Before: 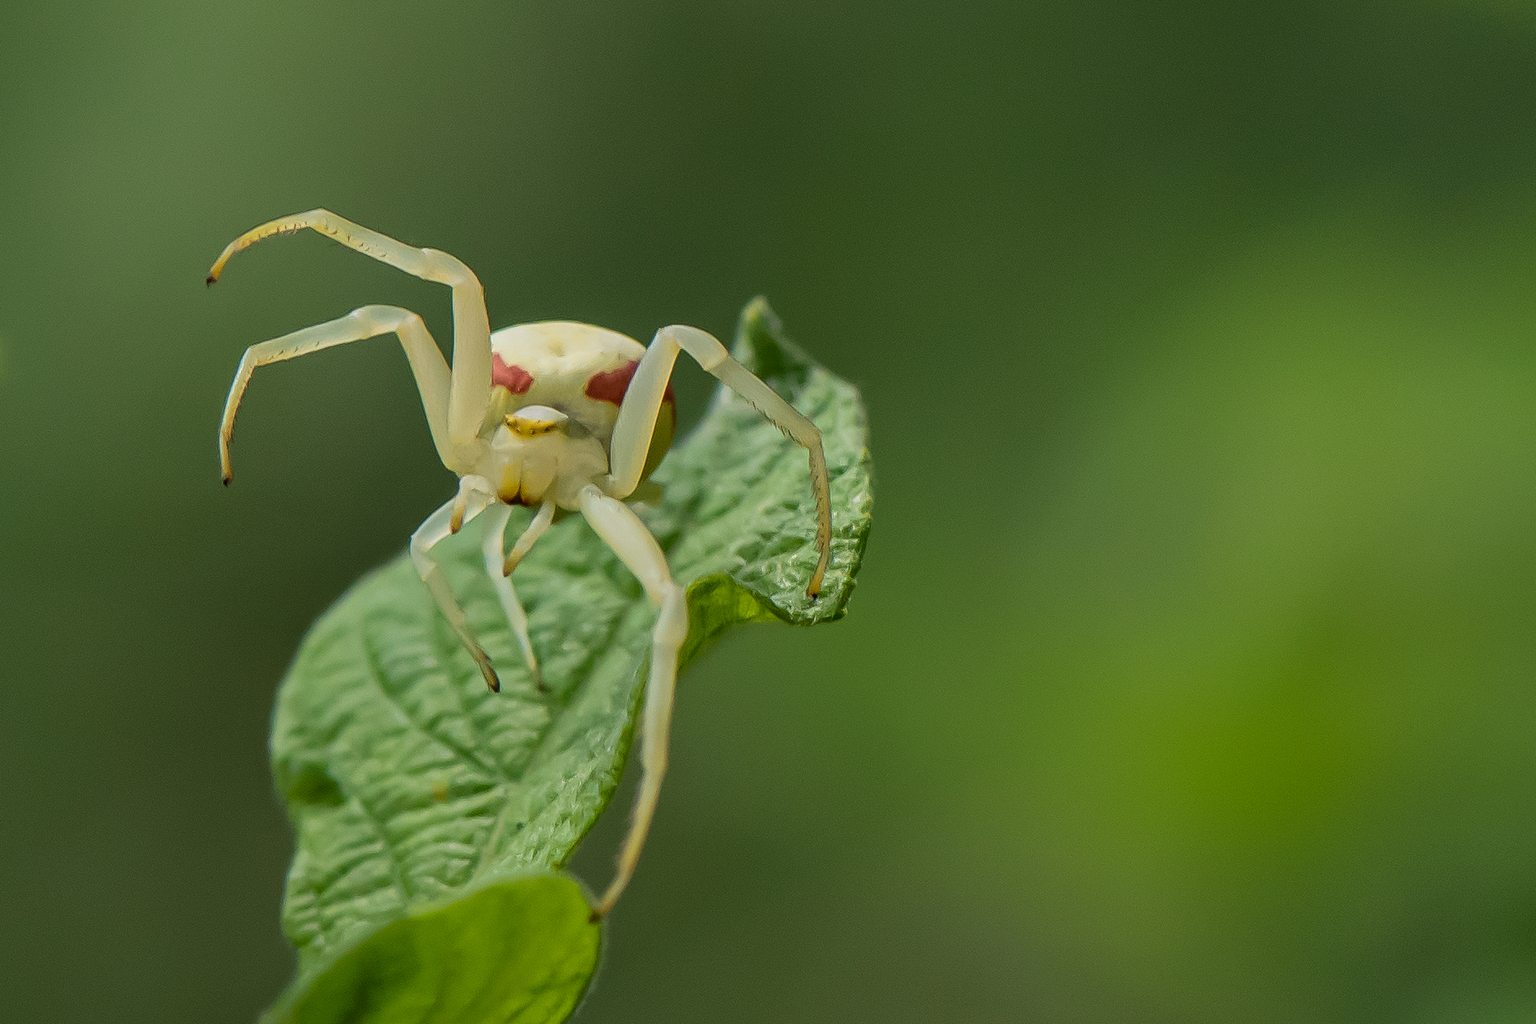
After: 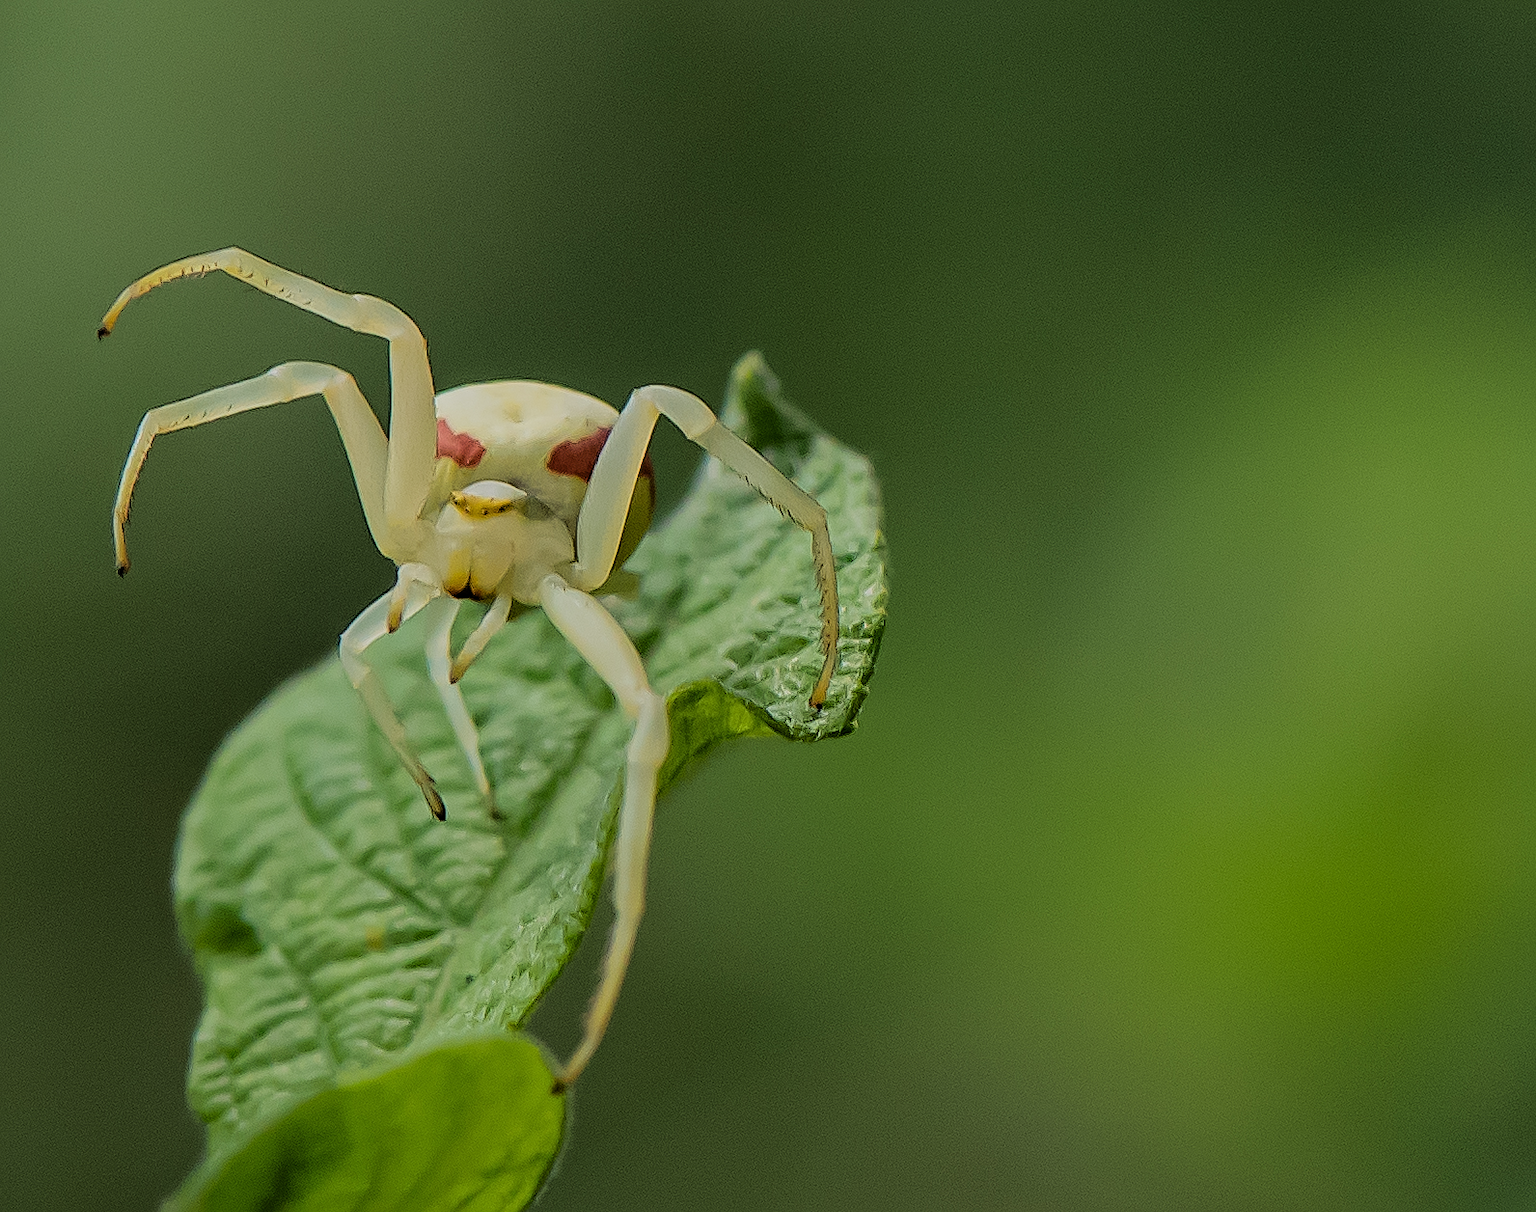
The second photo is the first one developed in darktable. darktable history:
filmic rgb: black relative exposure -7.56 EV, white relative exposure 4.6 EV, target black luminance 0%, hardness 3.55, latitude 50.46%, contrast 1.034, highlights saturation mix 9.2%, shadows ↔ highlights balance -0.208%
crop: left 8.073%, right 7.532%
sharpen: on, module defaults
